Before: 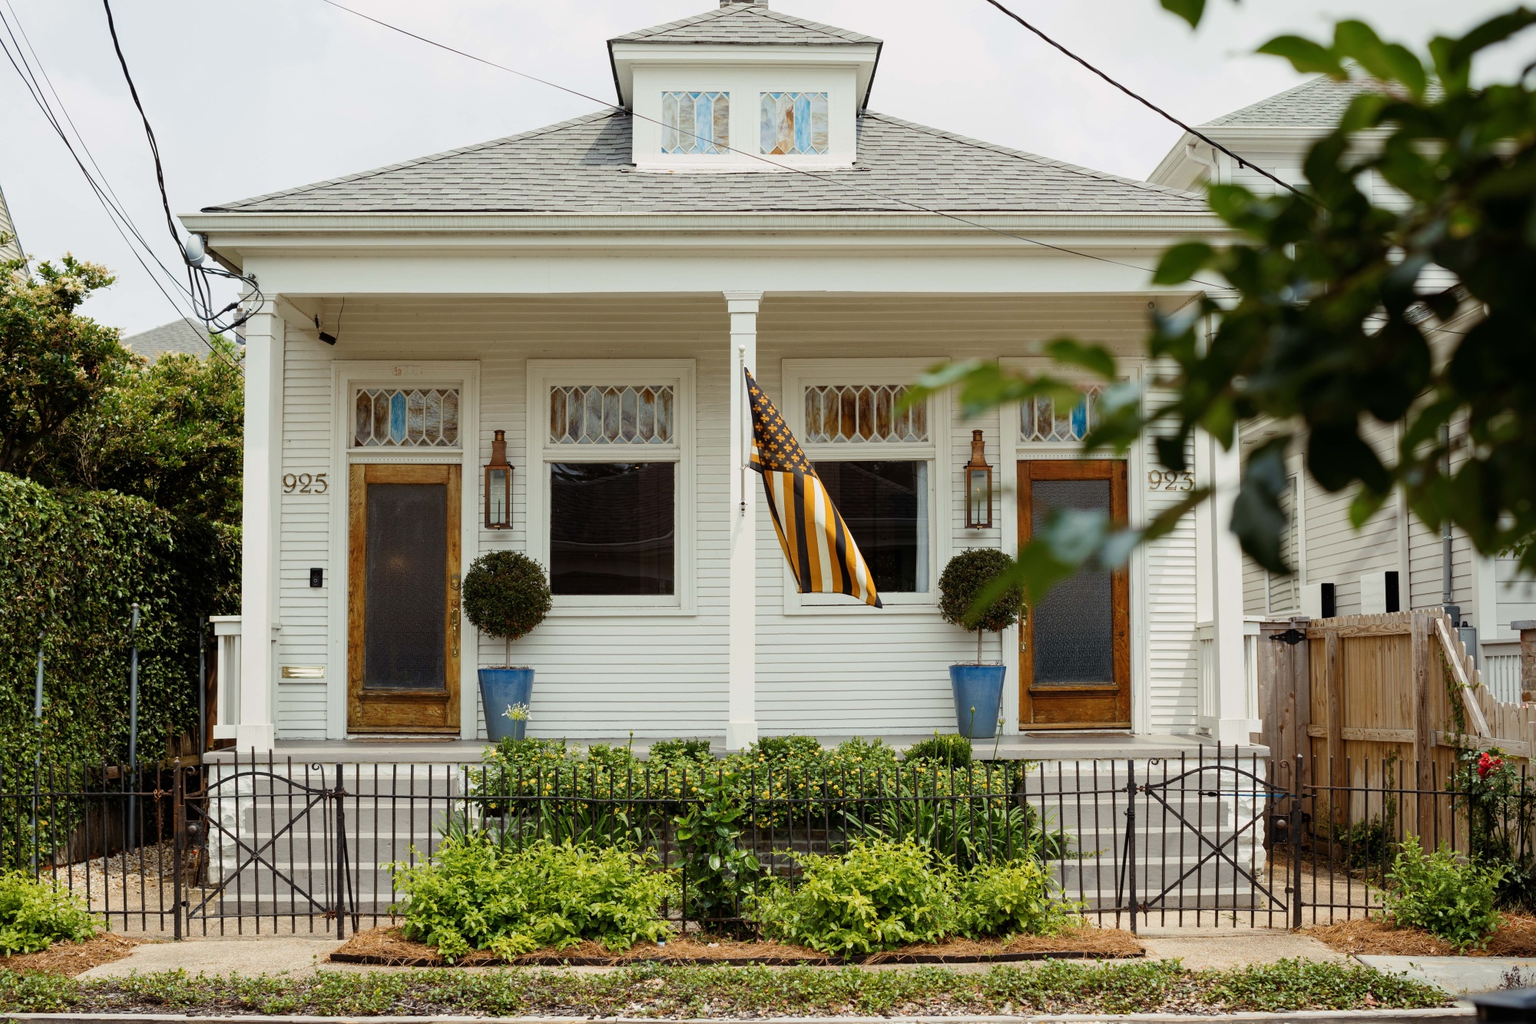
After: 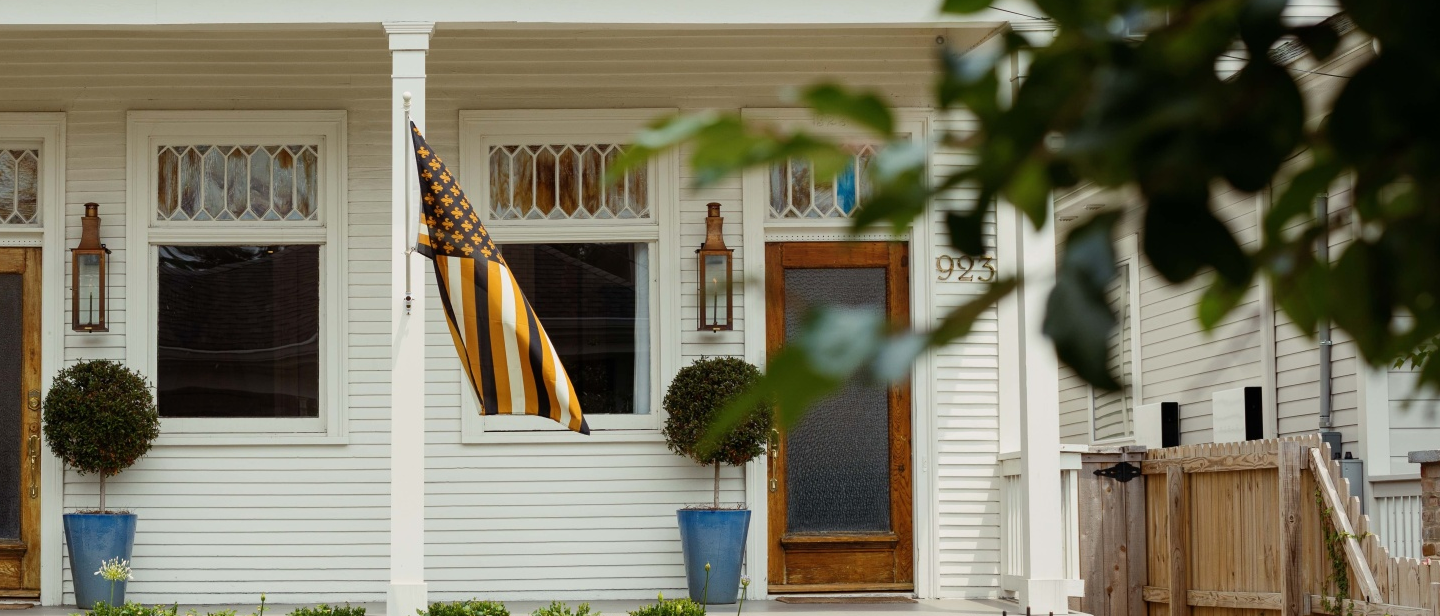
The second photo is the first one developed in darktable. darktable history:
crop and rotate: left 27.961%, top 26.842%, bottom 26.881%
